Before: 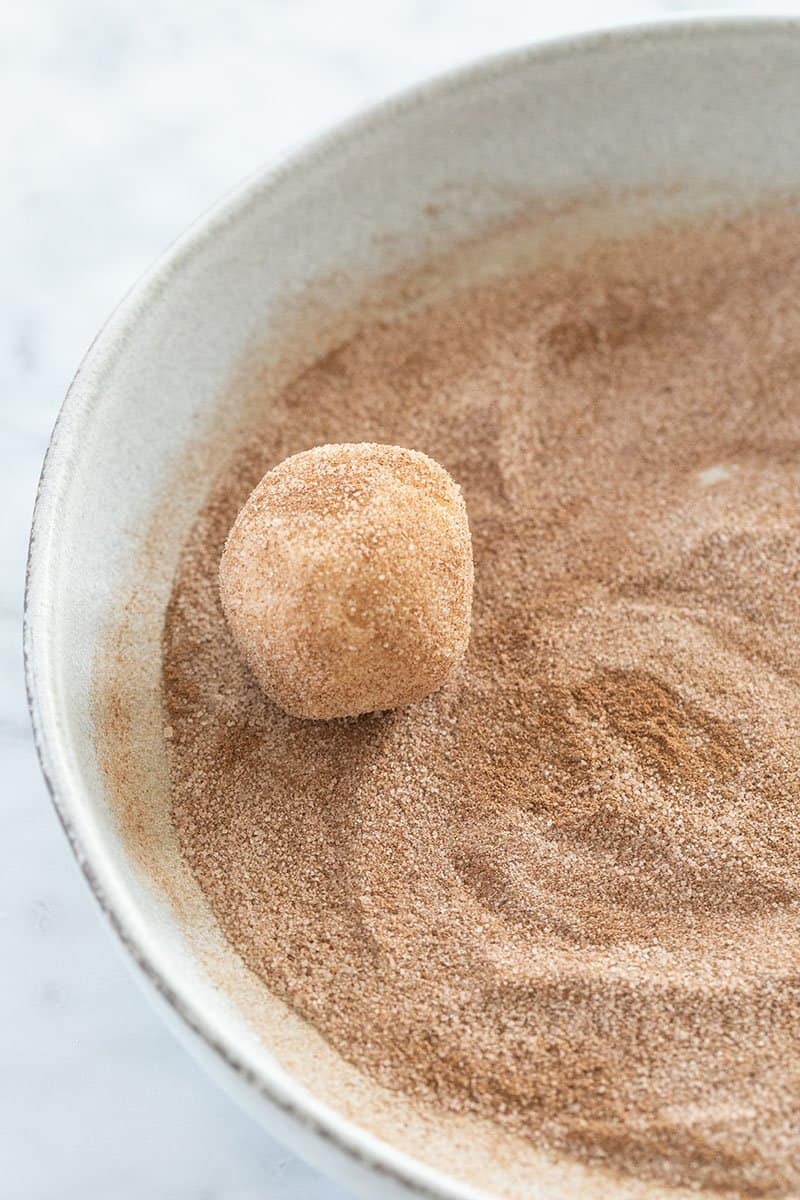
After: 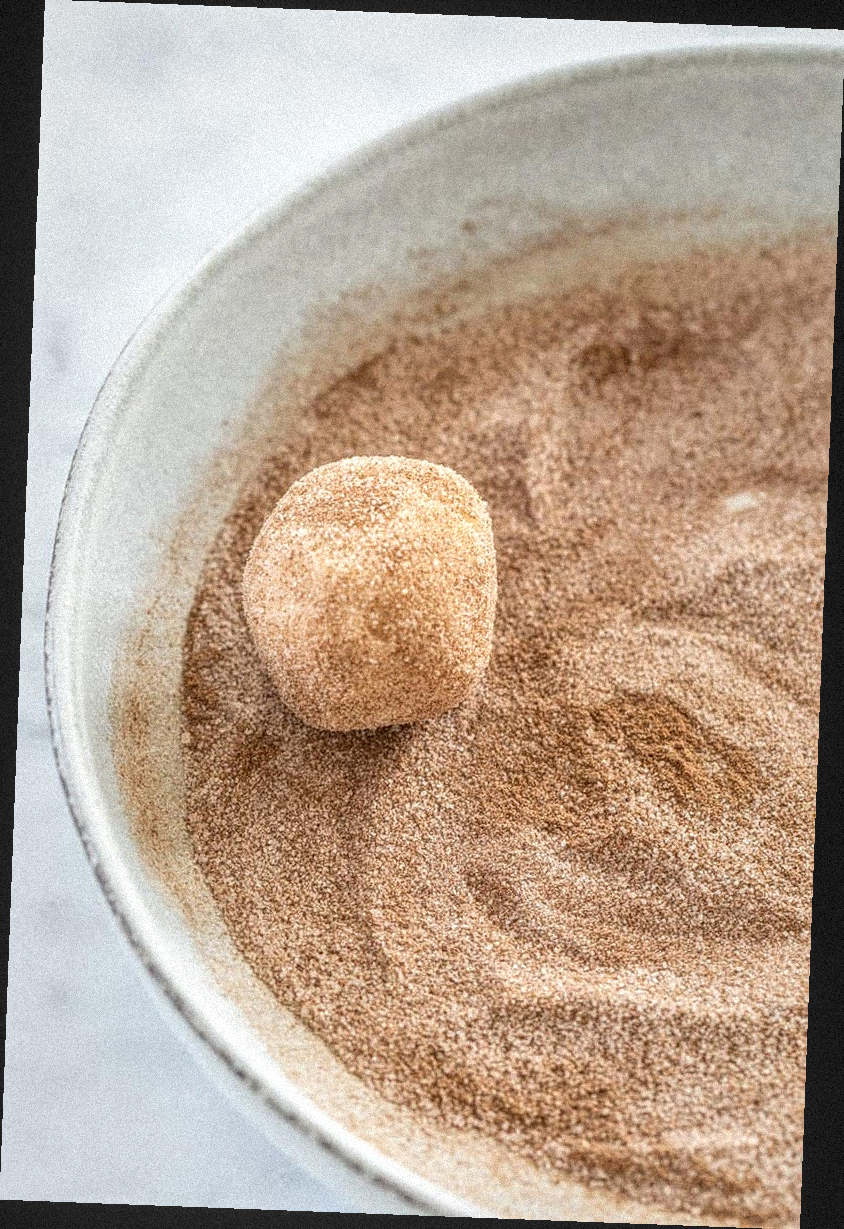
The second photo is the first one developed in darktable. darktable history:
local contrast: highlights 74%, shadows 55%, detail 176%, midtone range 0.207
grain: coarseness 9.38 ISO, strength 34.99%, mid-tones bias 0%
rotate and perspective: rotation 2.17°, automatic cropping off
exposure: black level correction 0.004, exposure 0.014 EV, compensate highlight preservation false
contrast brightness saturation: contrast 0.14
